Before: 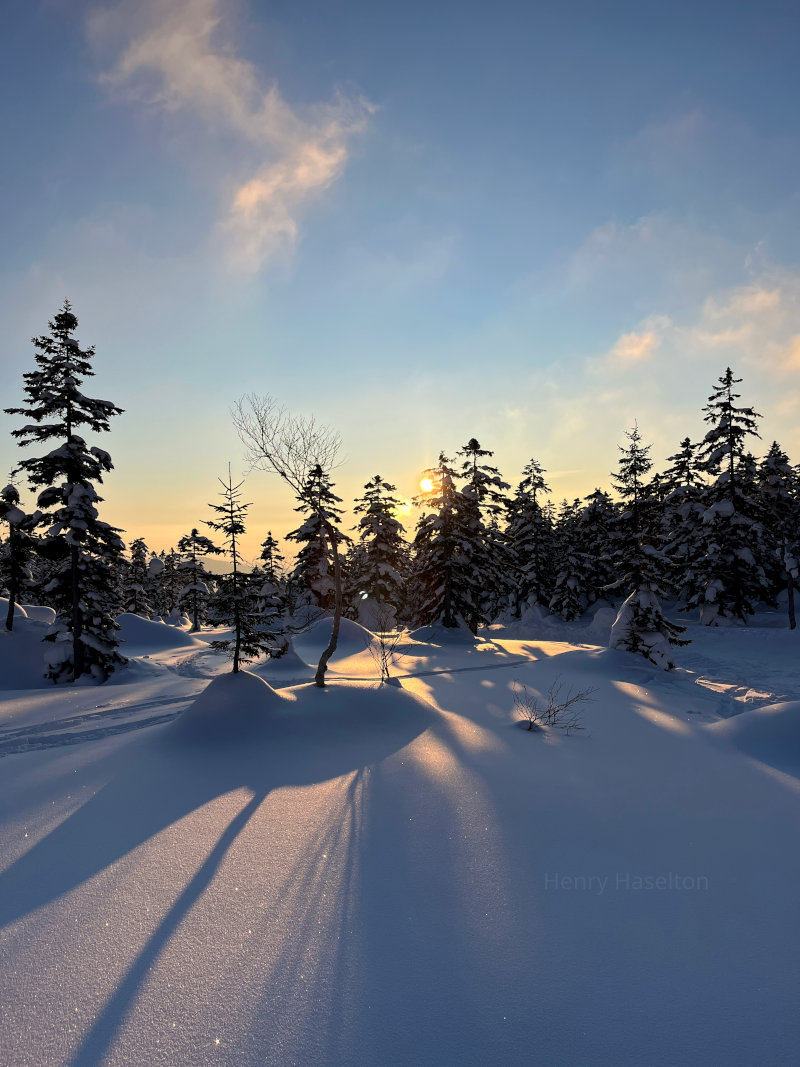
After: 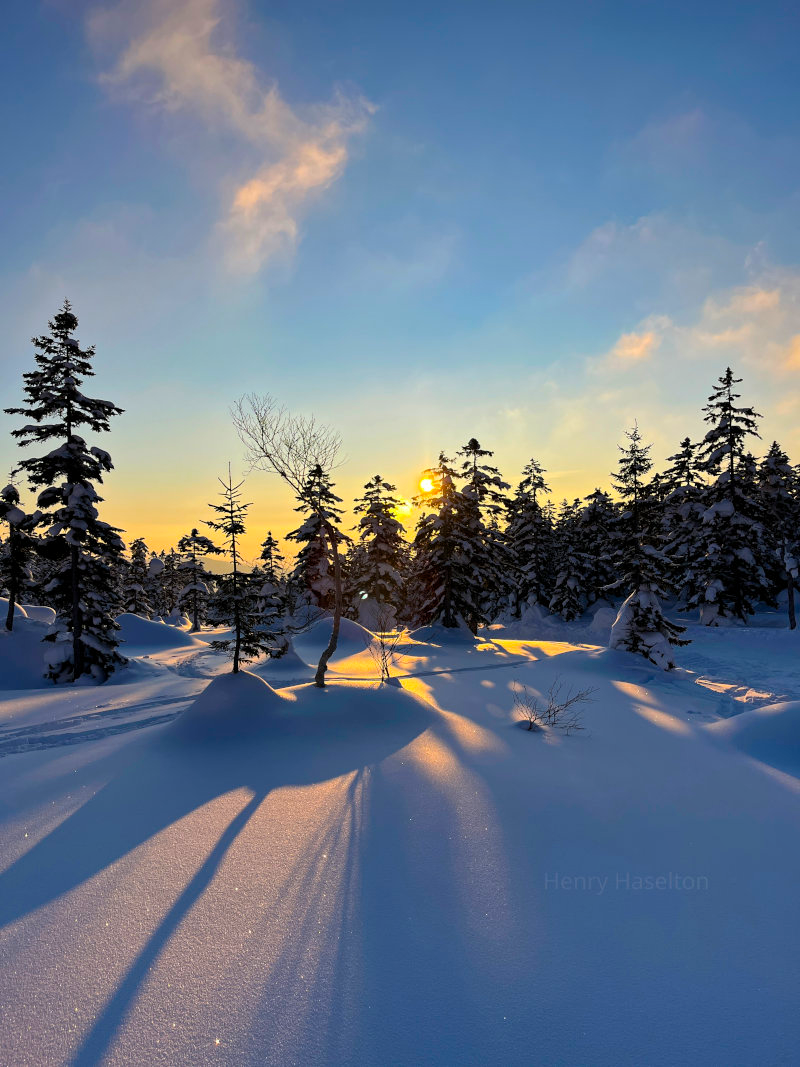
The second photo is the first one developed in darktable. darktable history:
color balance rgb: linear chroma grading › global chroma 15%, perceptual saturation grading › global saturation 30%
shadows and highlights: soften with gaussian
